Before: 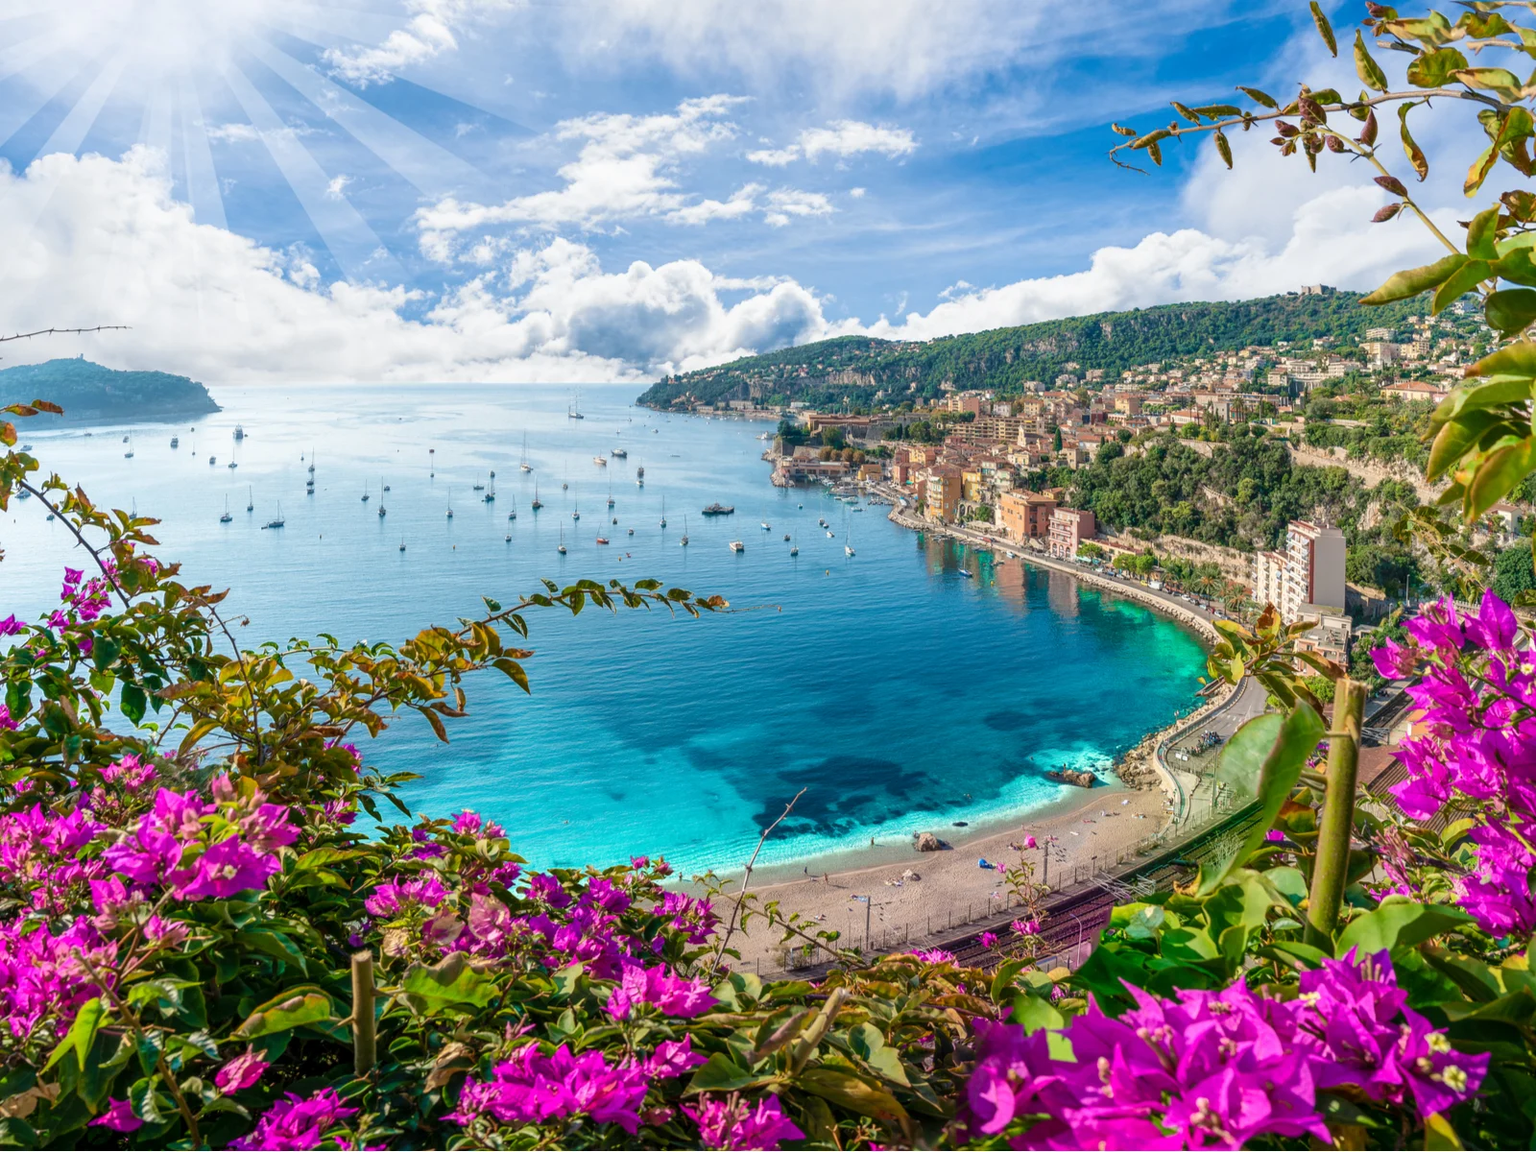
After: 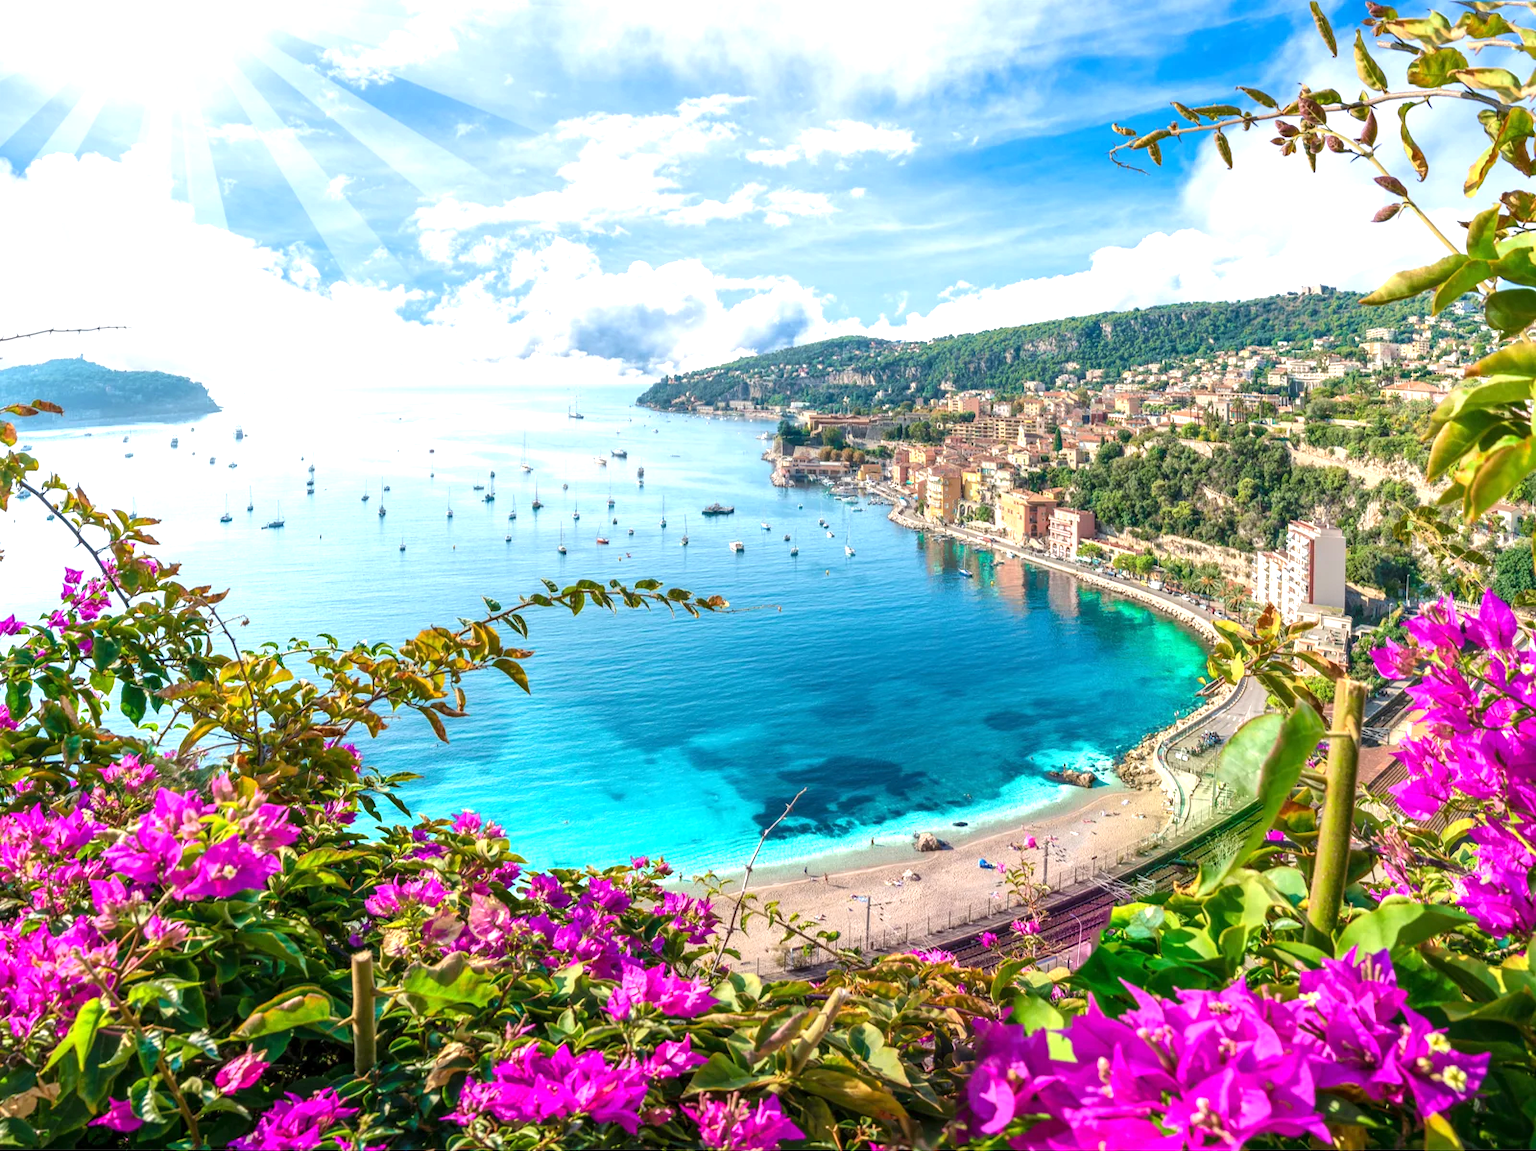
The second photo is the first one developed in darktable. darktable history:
tone equalizer: on, module defaults
exposure: exposure 0.77 EV, compensate highlight preservation false
